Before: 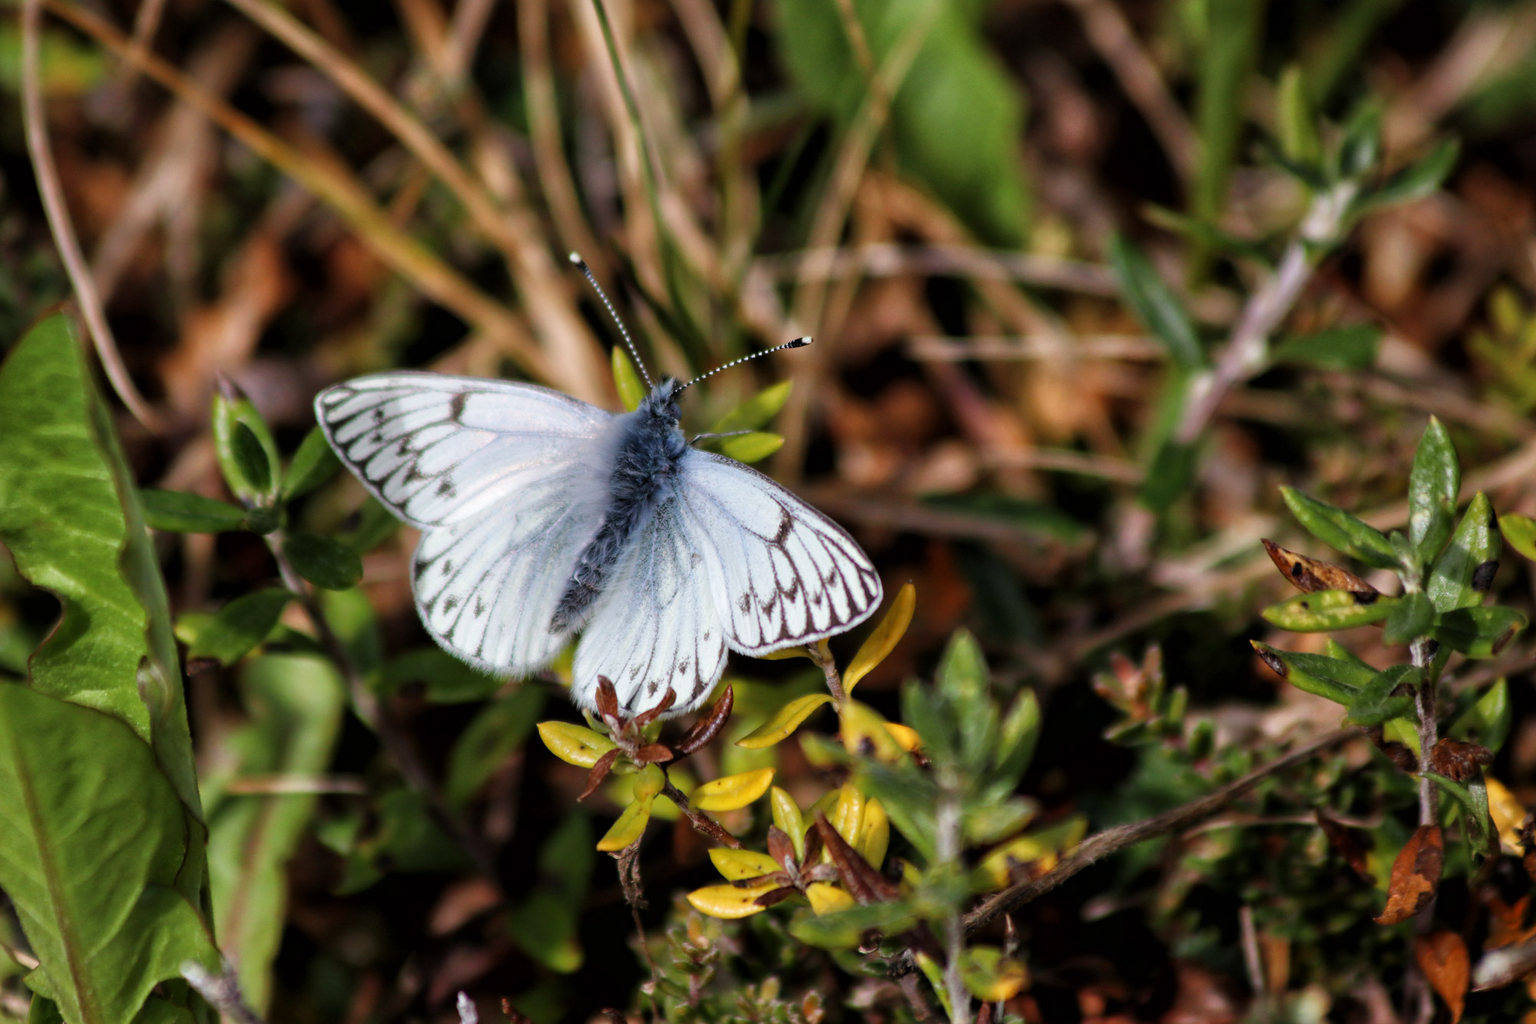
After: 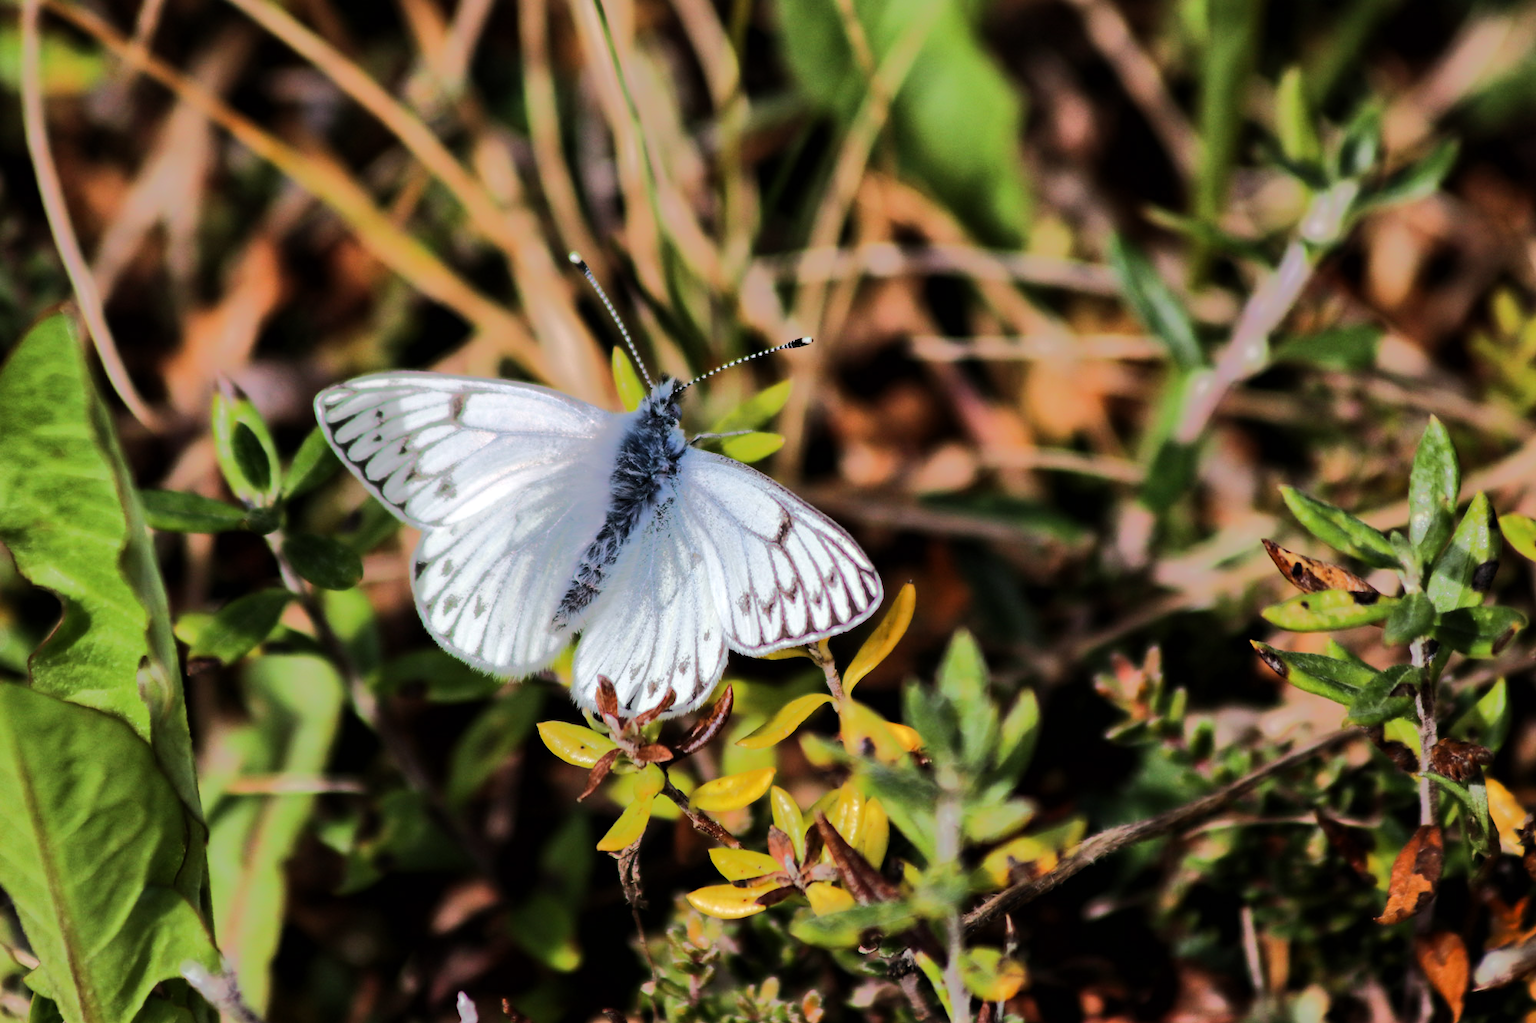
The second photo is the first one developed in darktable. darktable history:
tone equalizer: -8 EV -0.518 EV, -7 EV -0.351 EV, -6 EV -0.074 EV, -5 EV 0.443 EV, -4 EV 0.948 EV, -3 EV 0.784 EV, -2 EV -0.009 EV, -1 EV 0.144 EV, +0 EV -0.026 EV, edges refinement/feathering 500, mask exposure compensation -1.57 EV, preserve details no
